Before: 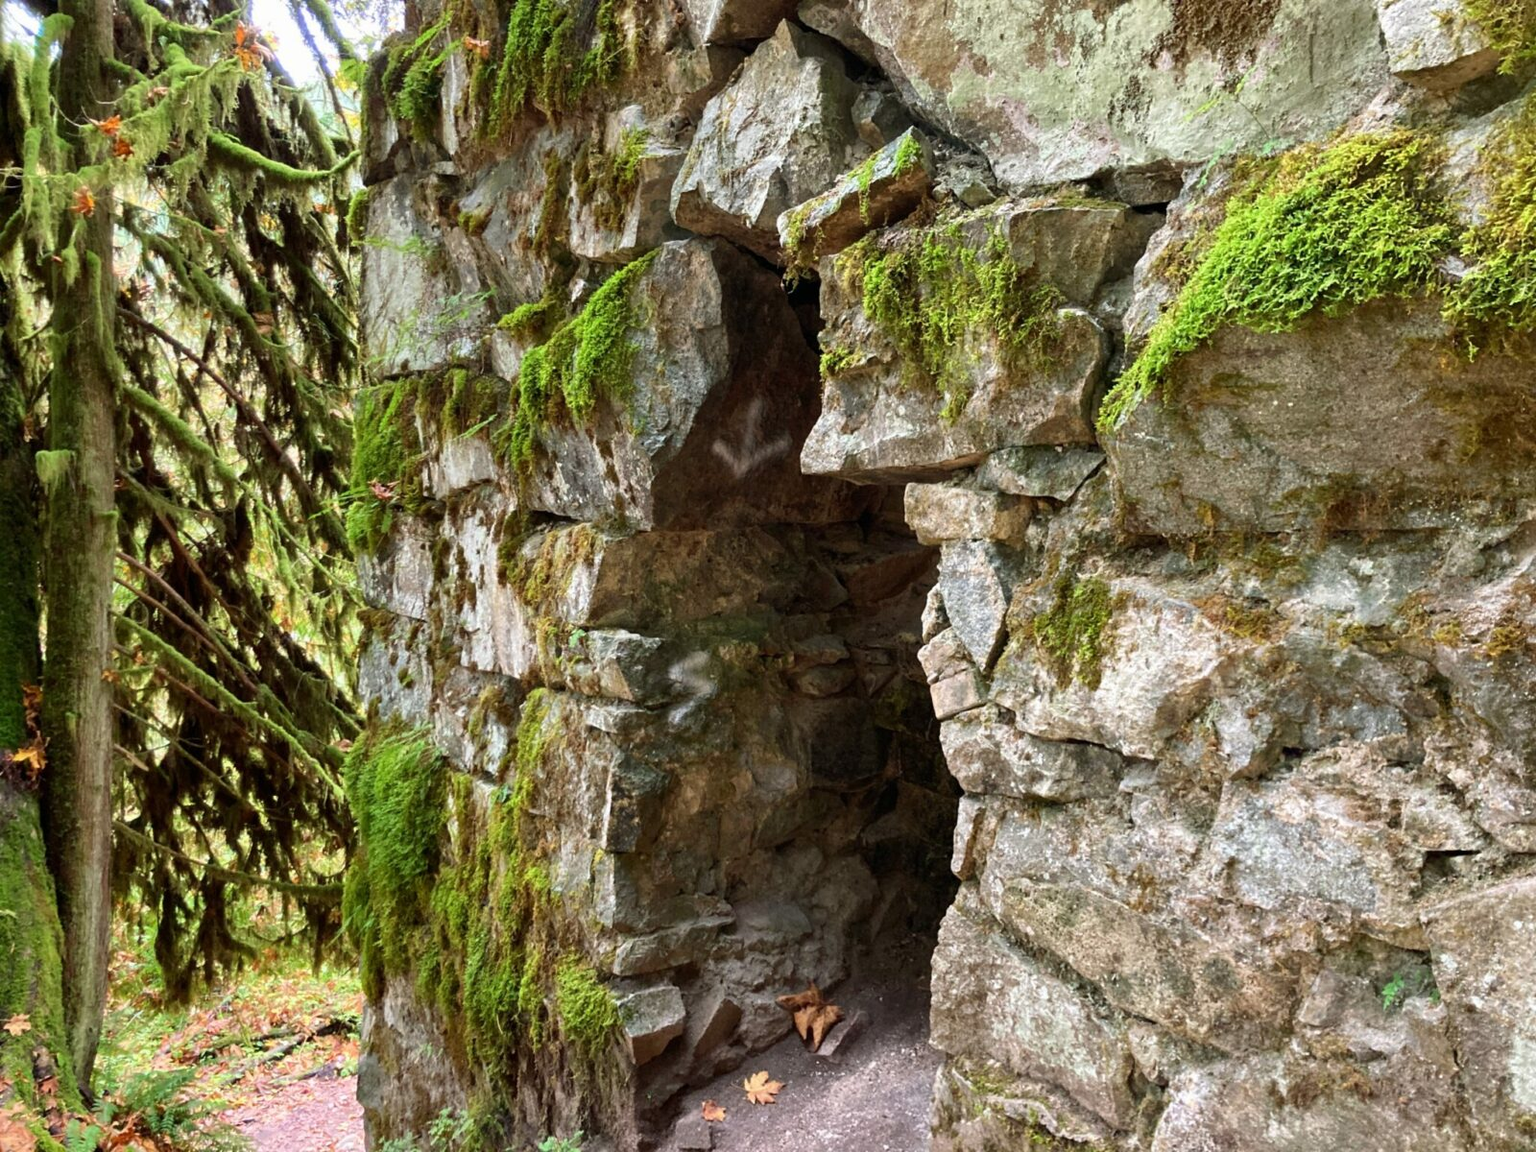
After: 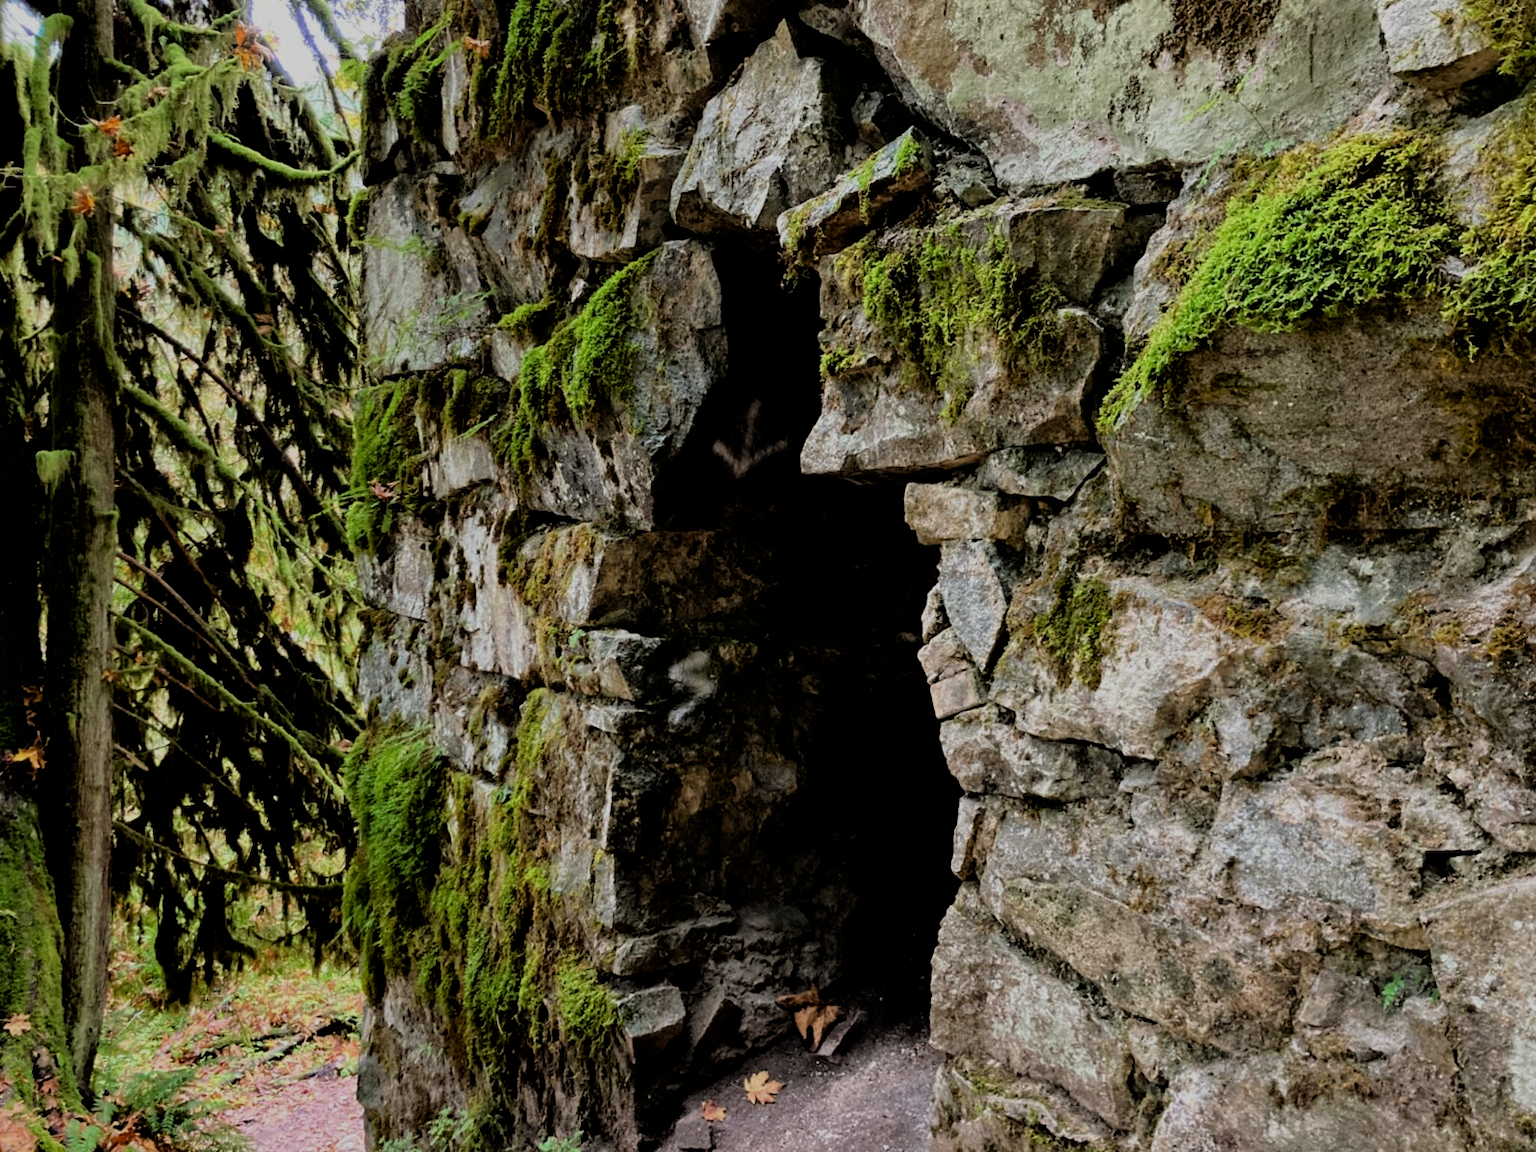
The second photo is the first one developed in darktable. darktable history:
exposure: black level correction 0.009, exposure -0.649 EV, compensate highlight preservation false
filmic rgb: black relative exposure -3.96 EV, white relative exposure 3.14 EV, threshold -0.303 EV, transition 3.19 EV, structure ↔ texture 99.22%, hardness 2.87, iterations of high-quality reconstruction 0, enable highlight reconstruction true
